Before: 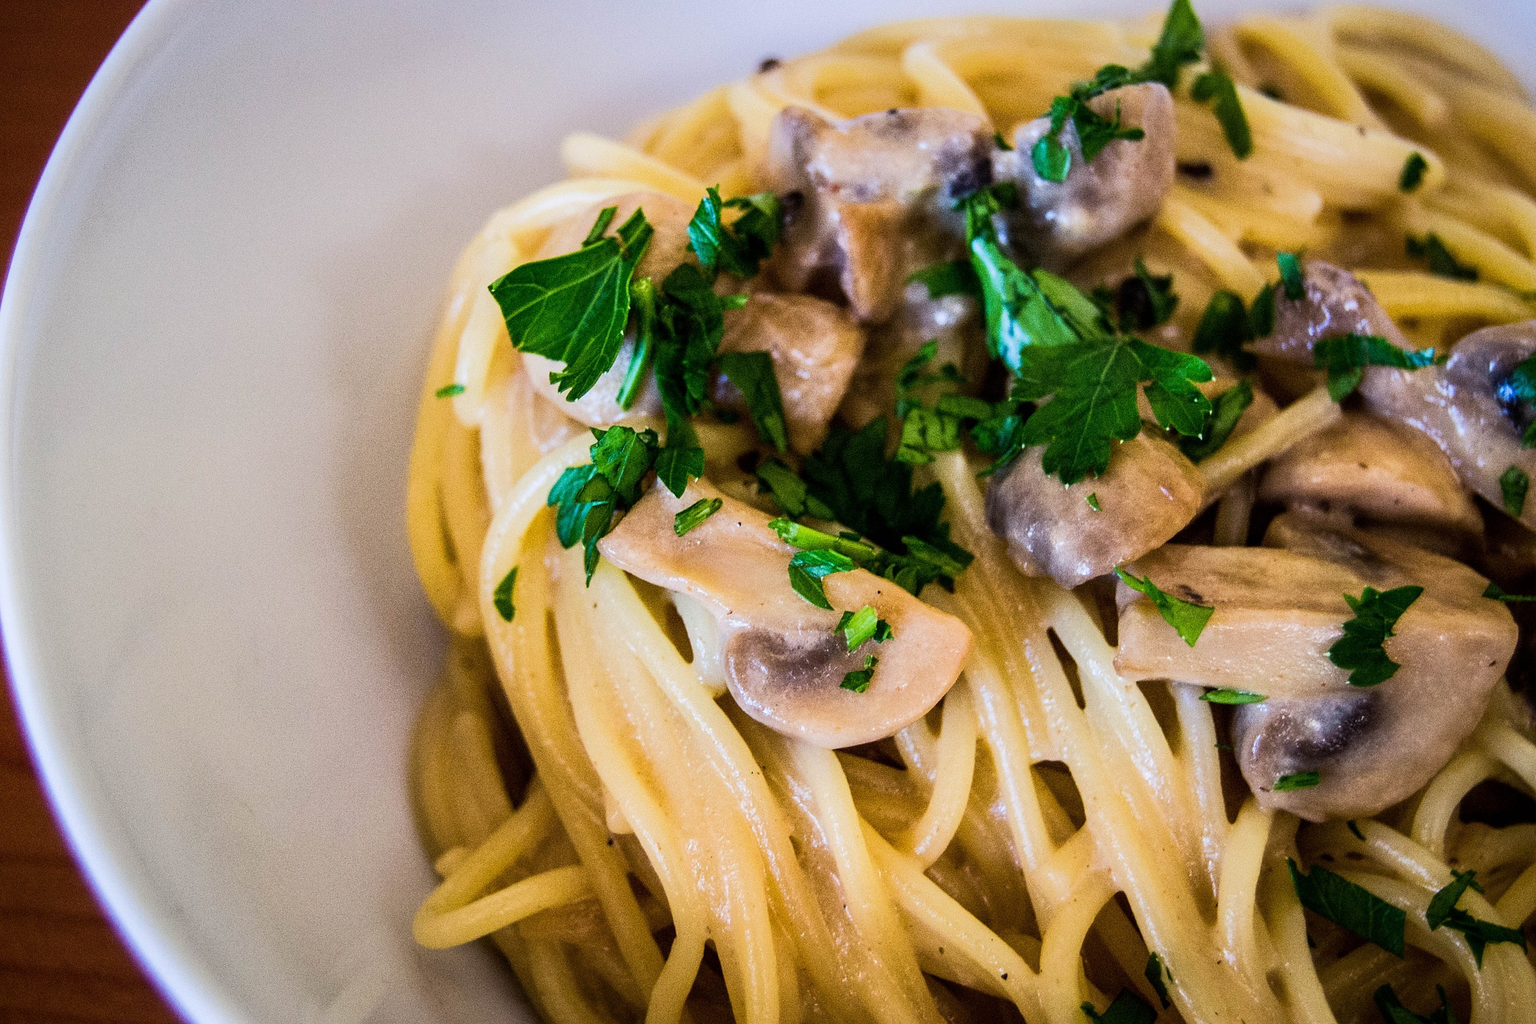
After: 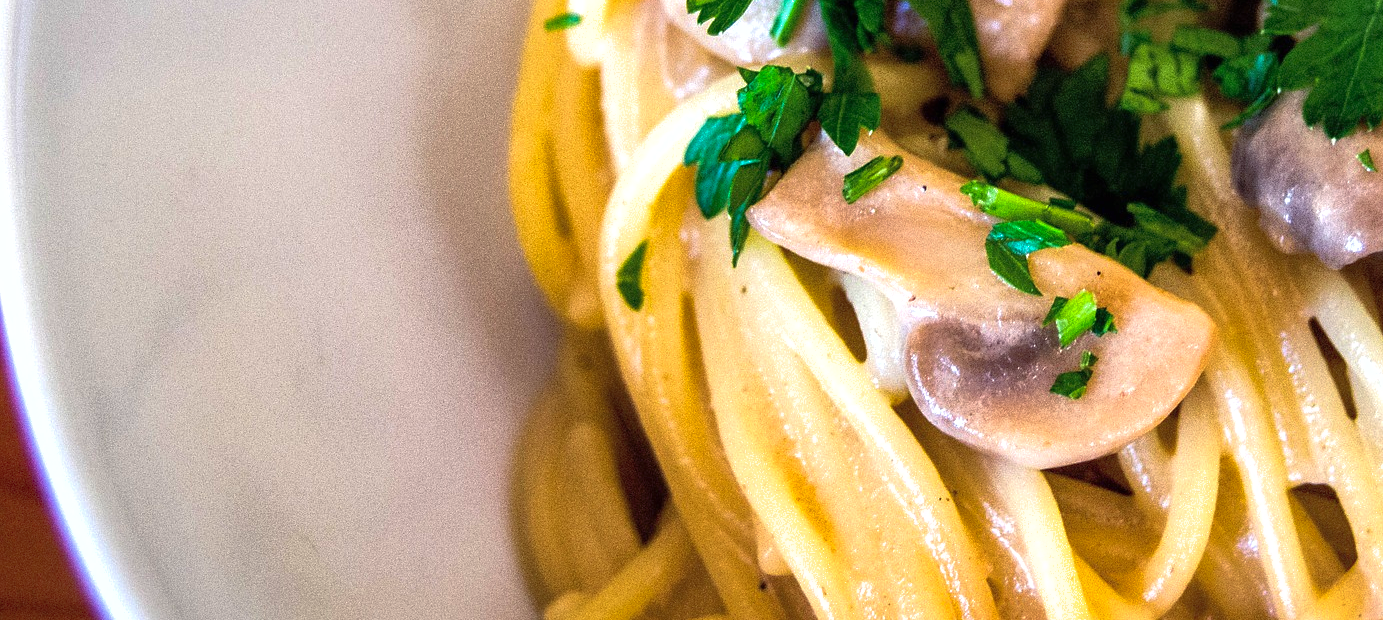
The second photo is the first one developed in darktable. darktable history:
shadows and highlights: on, module defaults
crop: top 36.498%, right 27.964%, bottom 14.995%
exposure: black level correction 0, exposure 0.5 EV, compensate highlight preservation false
color balance: gamma [0.9, 0.988, 0.975, 1.025], gain [1.05, 1, 1, 1]
